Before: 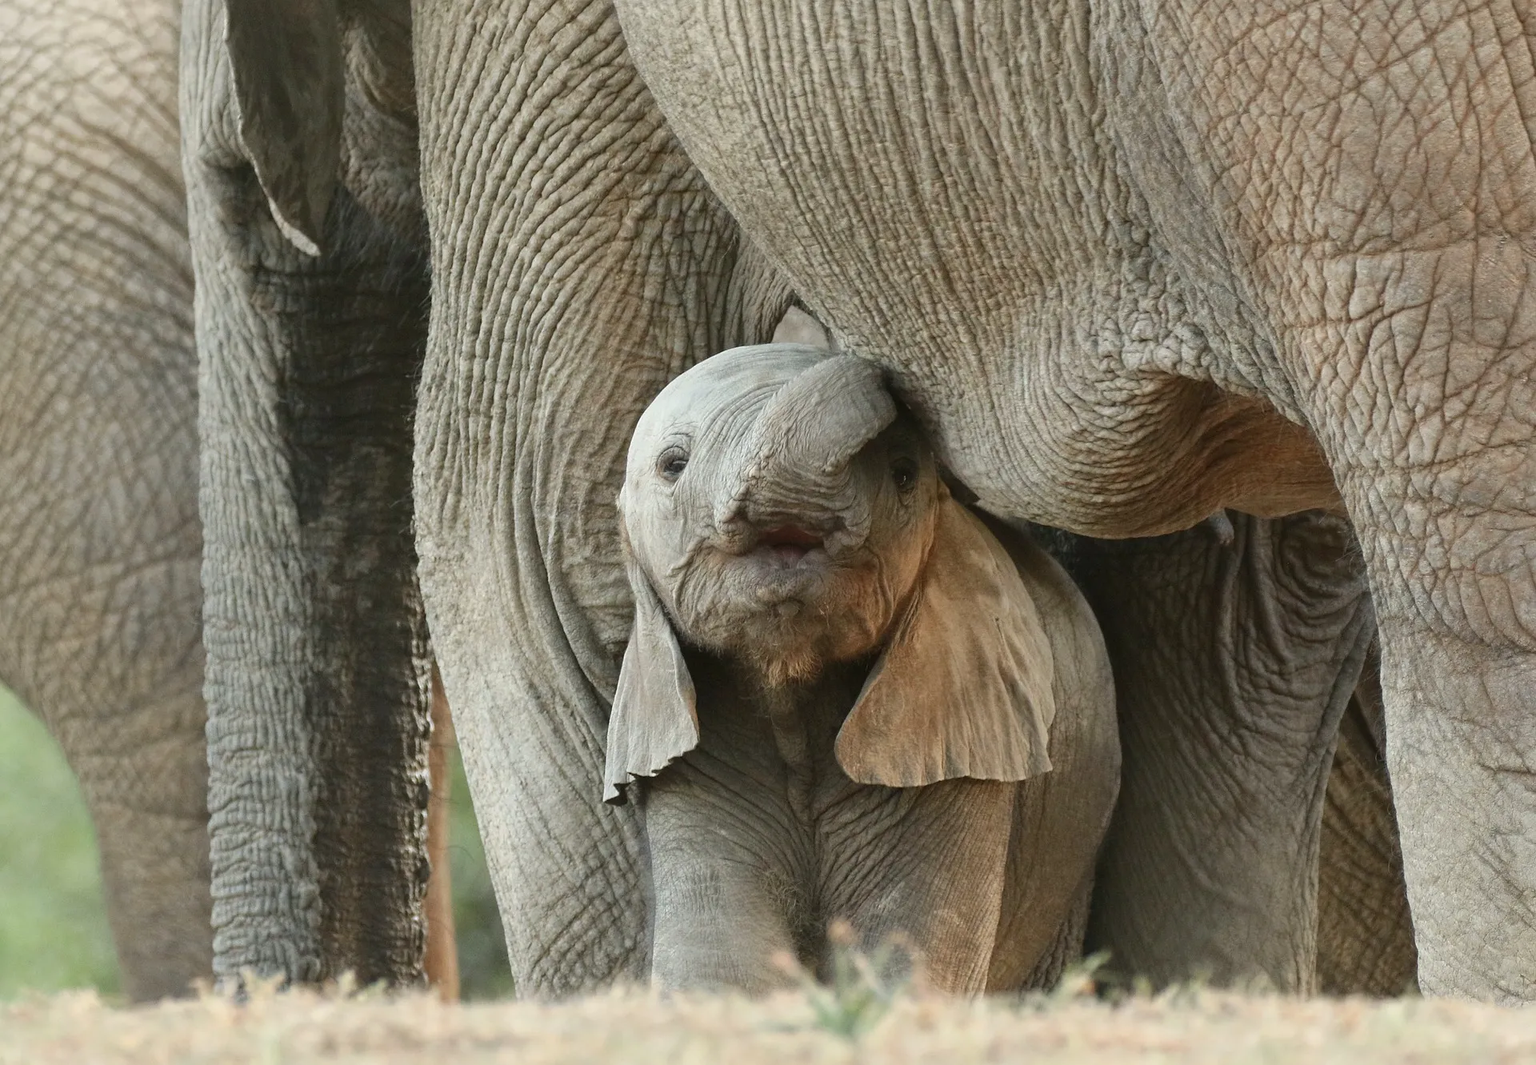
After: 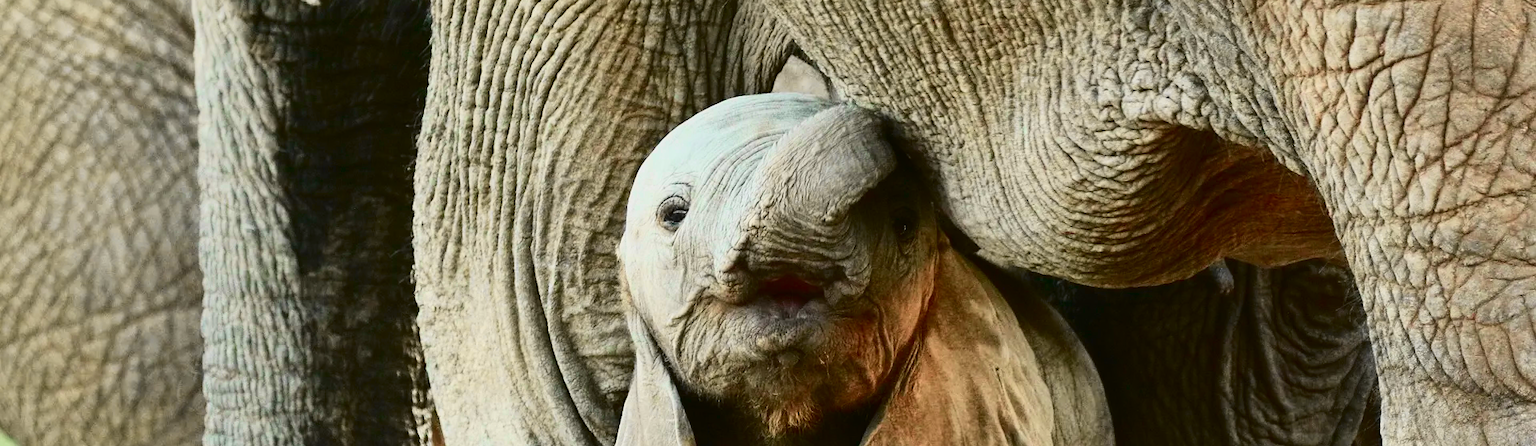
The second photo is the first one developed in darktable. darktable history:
crop and rotate: top 23.551%, bottom 34.457%
contrast brightness saturation: contrast 0.29
tone curve: curves: ch0 [(0, 0.012) (0.052, 0.04) (0.107, 0.086) (0.269, 0.266) (0.471, 0.503) (0.731, 0.771) (0.921, 0.909) (0.999, 0.951)]; ch1 [(0, 0) (0.339, 0.298) (0.402, 0.363) (0.444, 0.415) (0.485, 0.469) (0.494, 0.493) (0.504, 0.501) (0.525, 0.534) (0.555, 0.593) (0.594, 0.648) (1, 1)]; ch2 [(0, 0) (0.48, 0.48) (0.504, 0.5) (0.535, 0.557) (0.581, 0.623) (0.649, 0.683) (0.824, 0.815) (1, 1)], color space Lab, independent channels, preserve colors none
